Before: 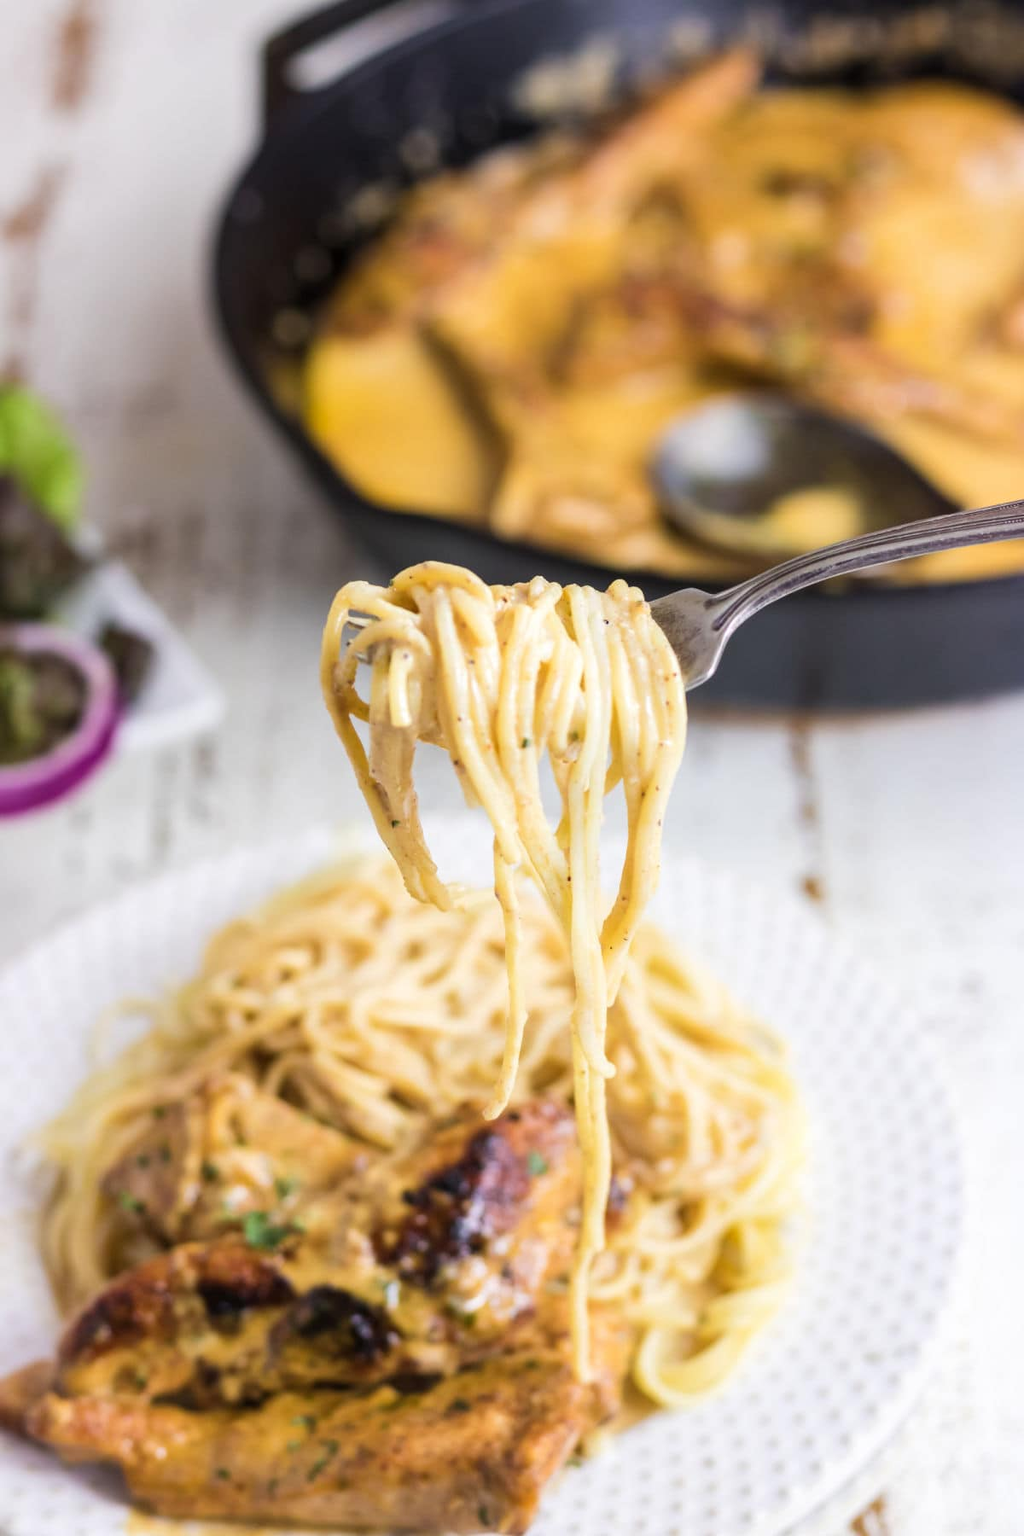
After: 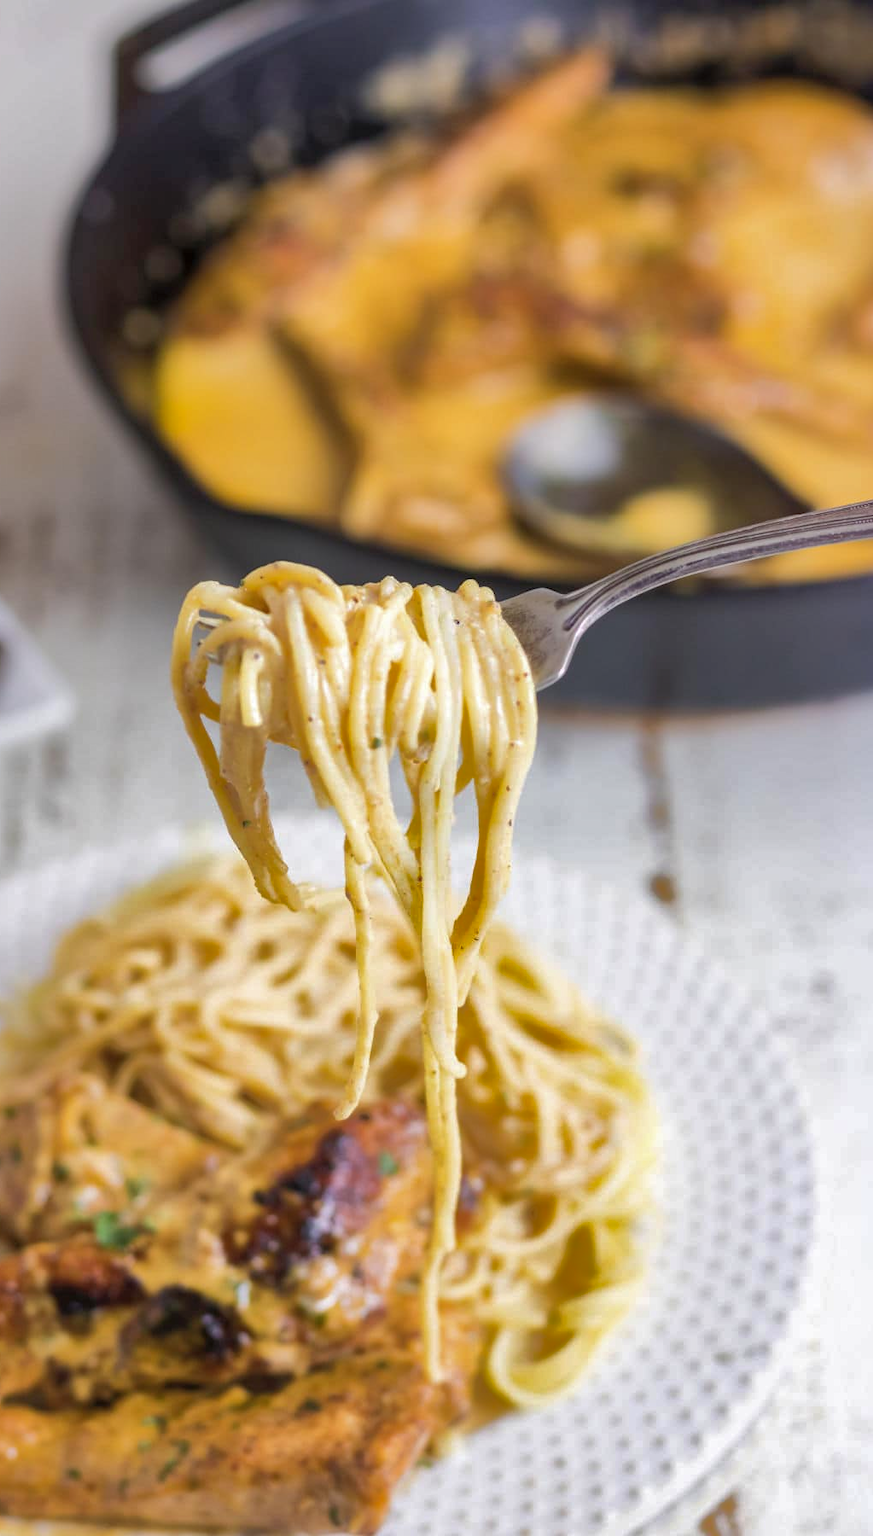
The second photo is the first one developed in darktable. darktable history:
shadows and highlights: highlights -60
crop and rotate: left 14.592%
